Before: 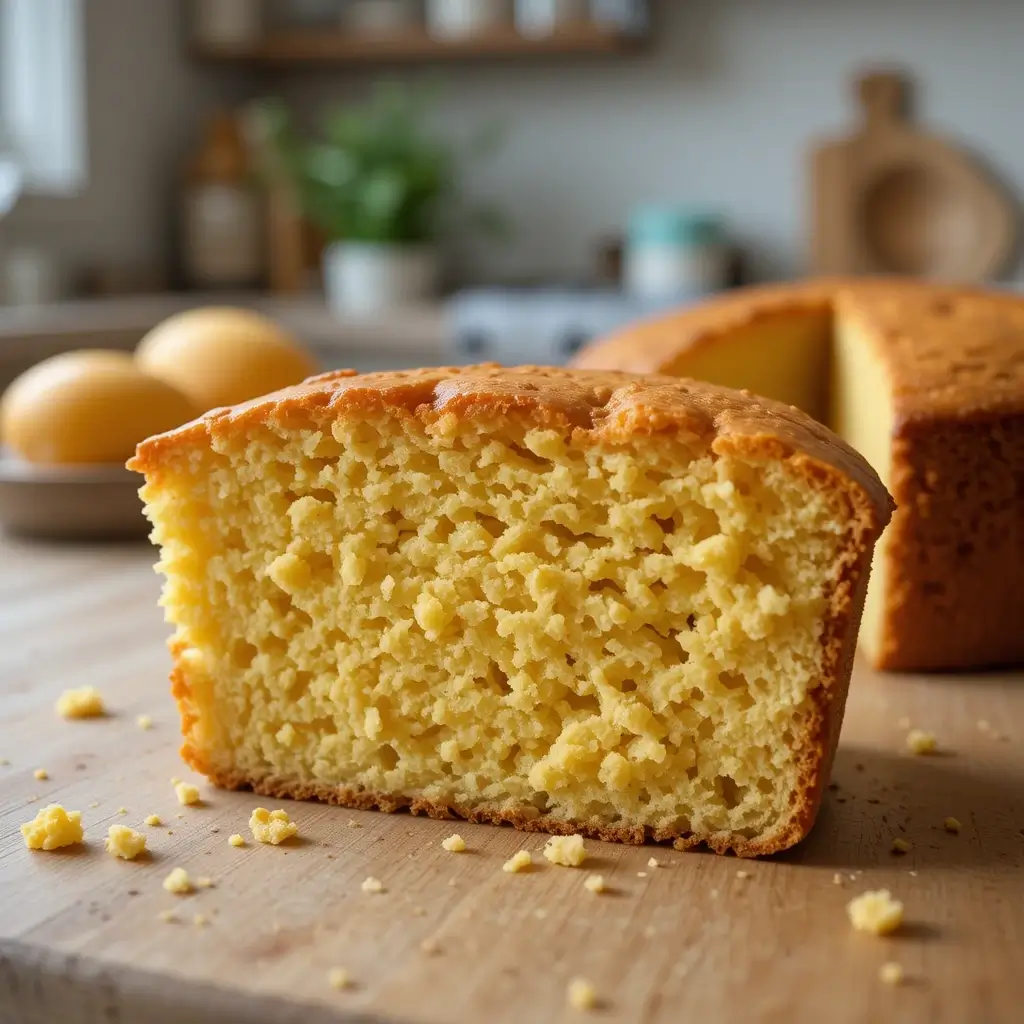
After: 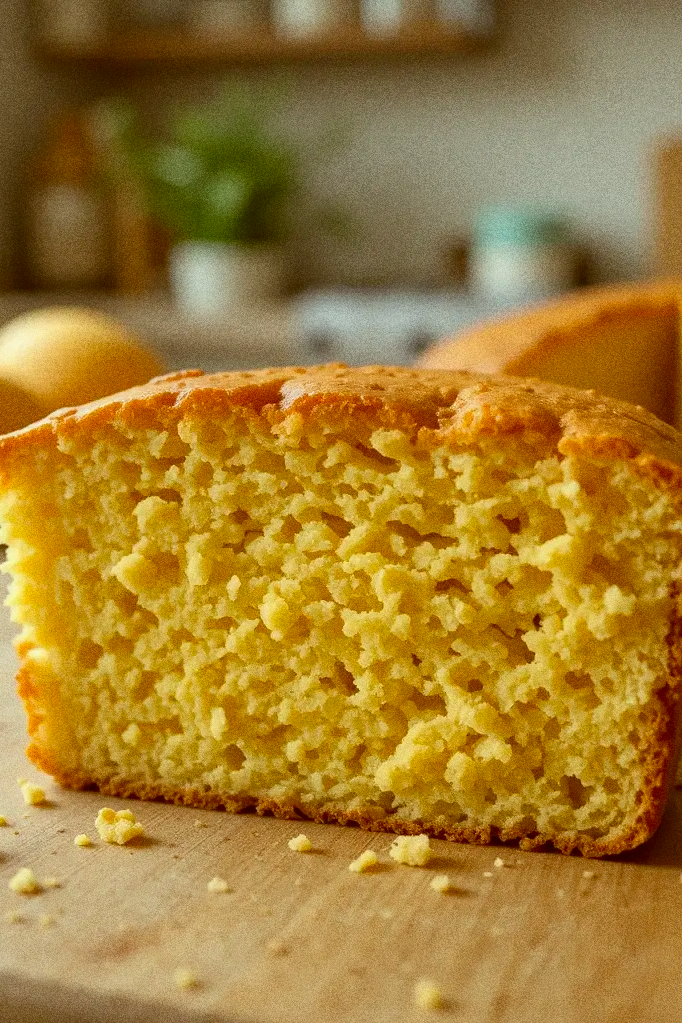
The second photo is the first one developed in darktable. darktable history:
tone equalizer: on, module defaults
color correction: highlights a* -5.94, highlights b* 9.48, shadows a* 10.12, shadows b* 23.94
grain: coarseness 0.09 ISO, strength 40%
crop and rotate: left 15.055%, right 18.278%
